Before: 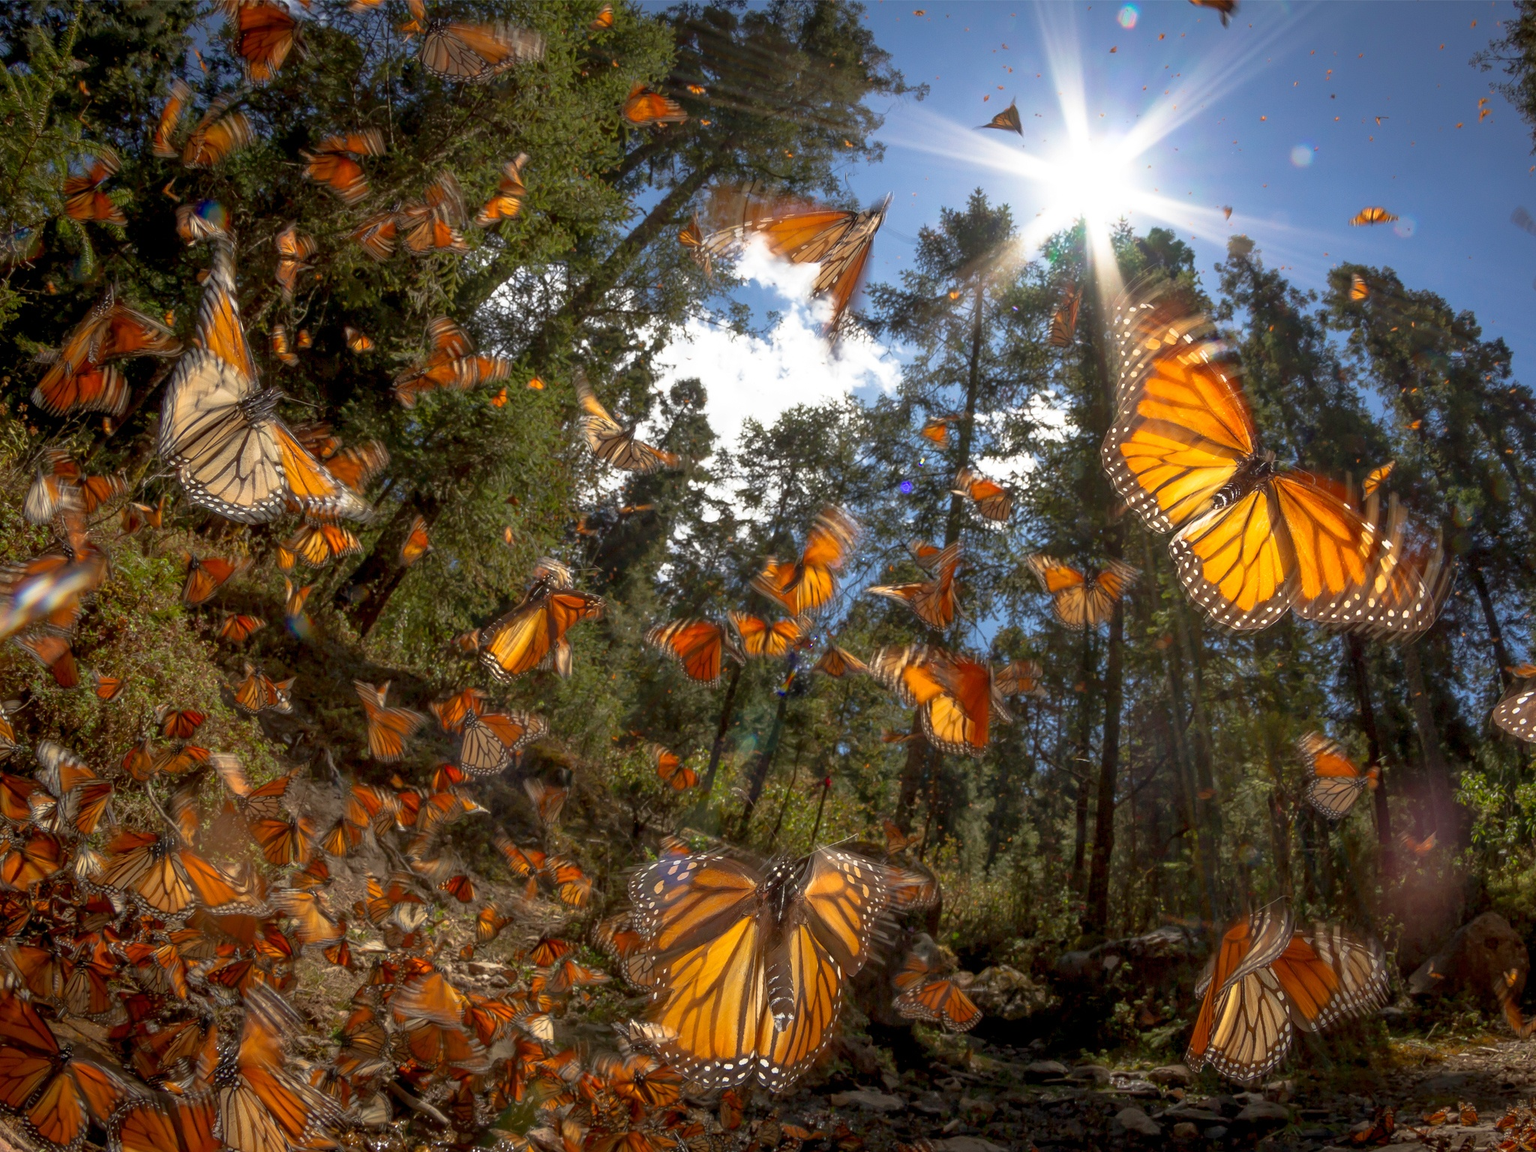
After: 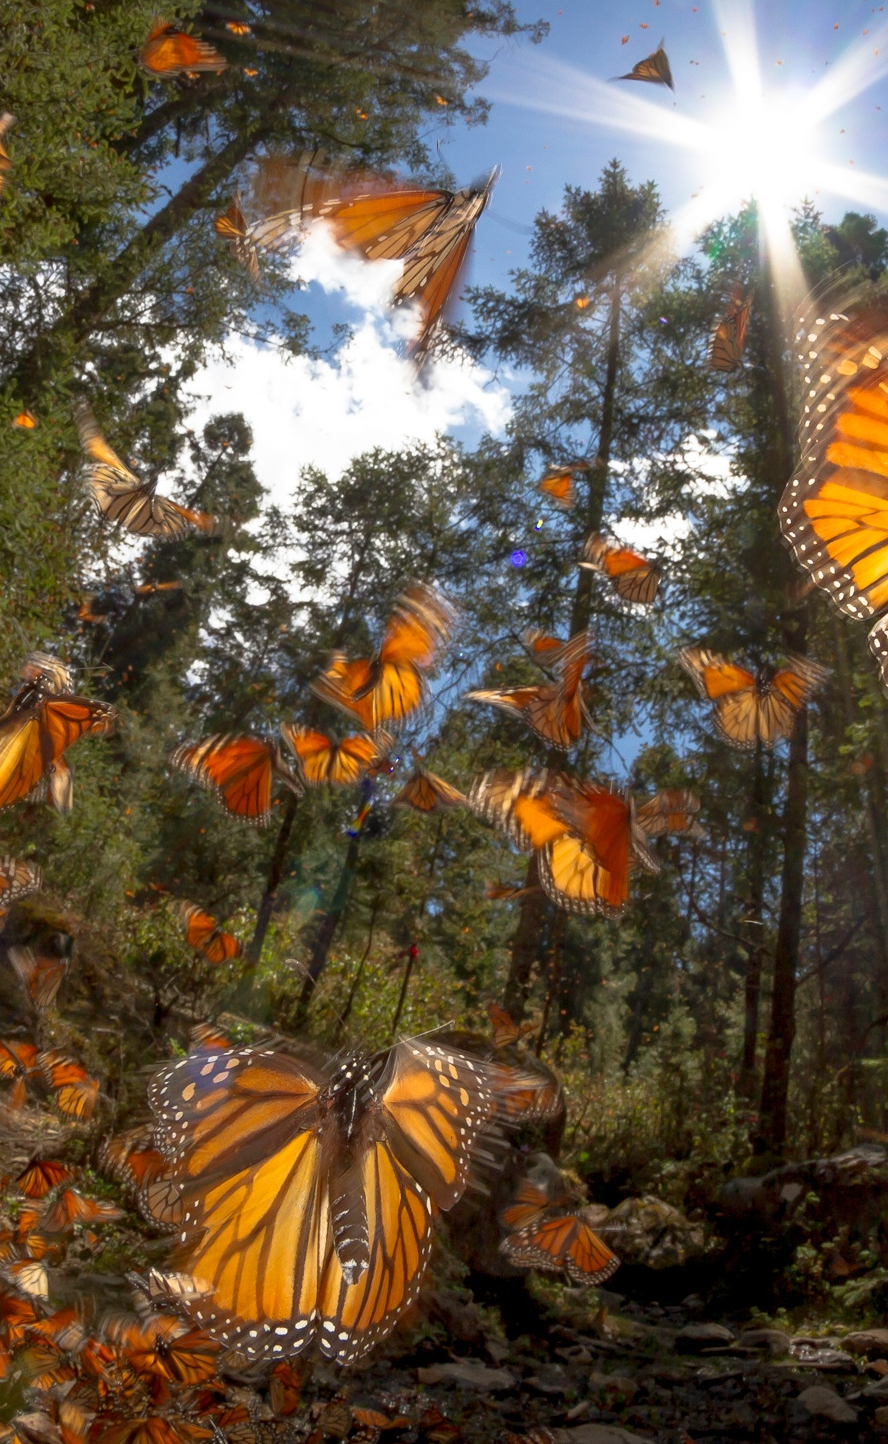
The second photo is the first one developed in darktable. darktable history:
crop: left 33.739%, top 5.981%, right 22.887%
